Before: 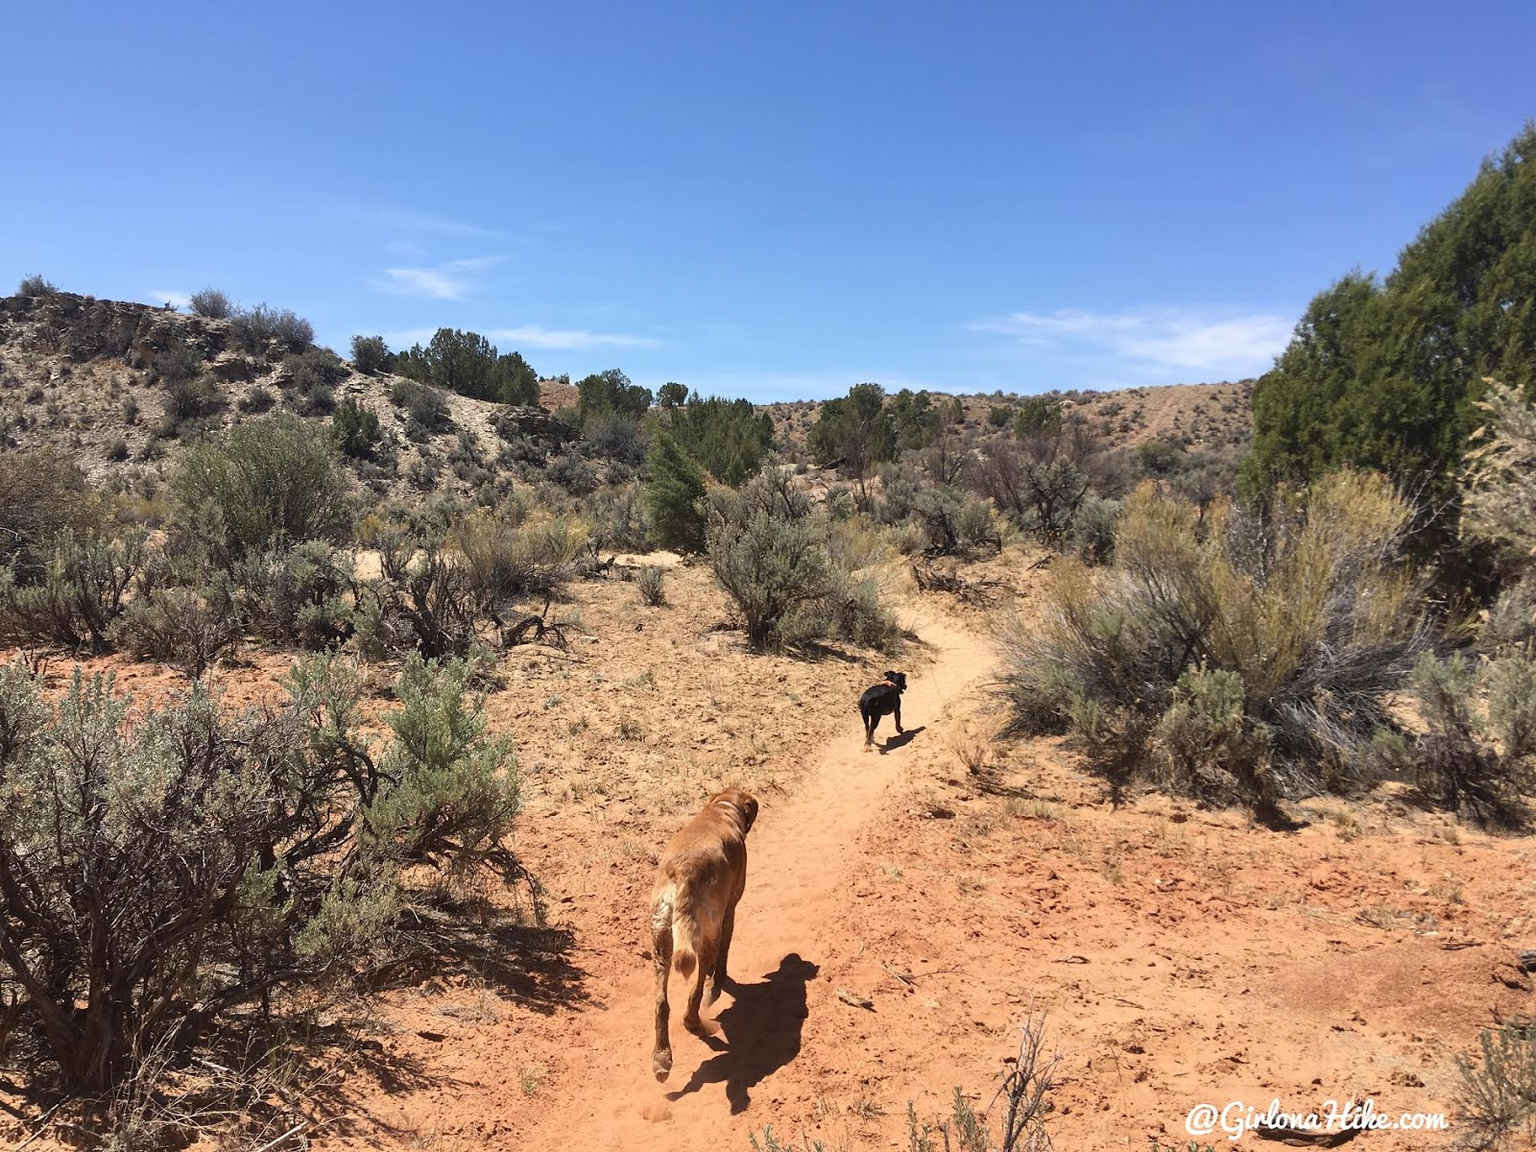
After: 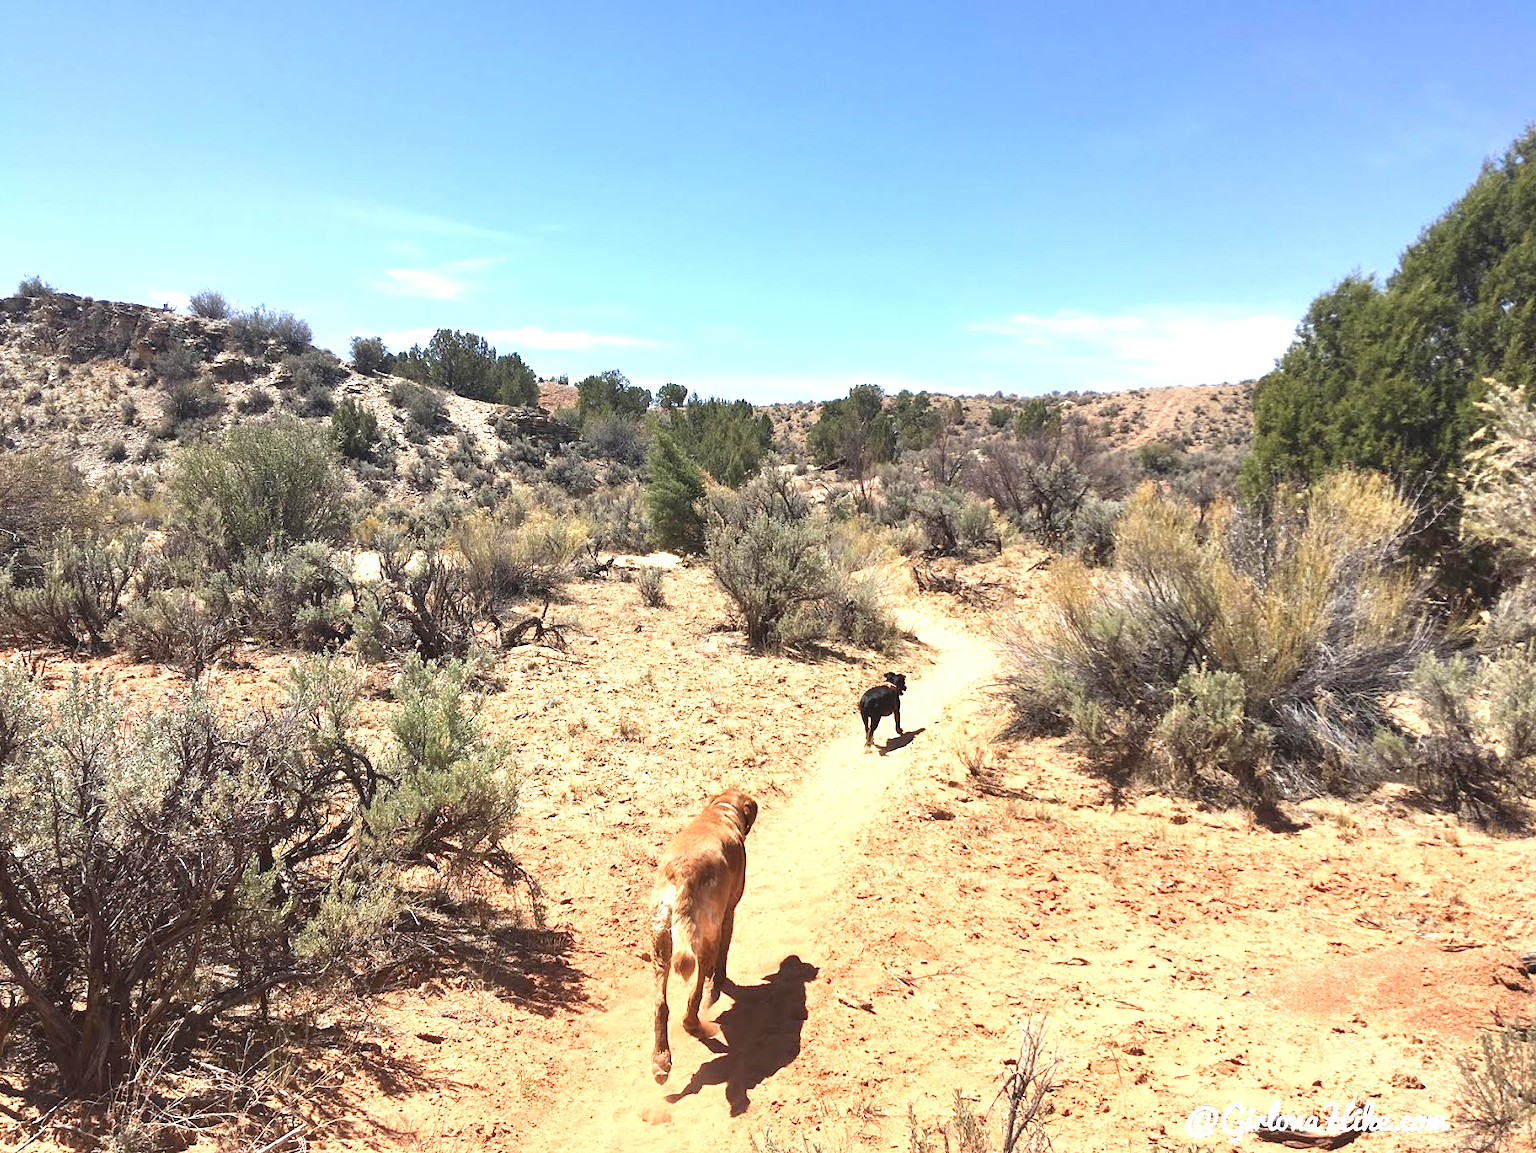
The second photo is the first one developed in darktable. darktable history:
crop and rotate: left 0.17%, bottom 0.007%
exposure: black level correction 0, exposure 1.001 EV, compensate highlight preservation false
